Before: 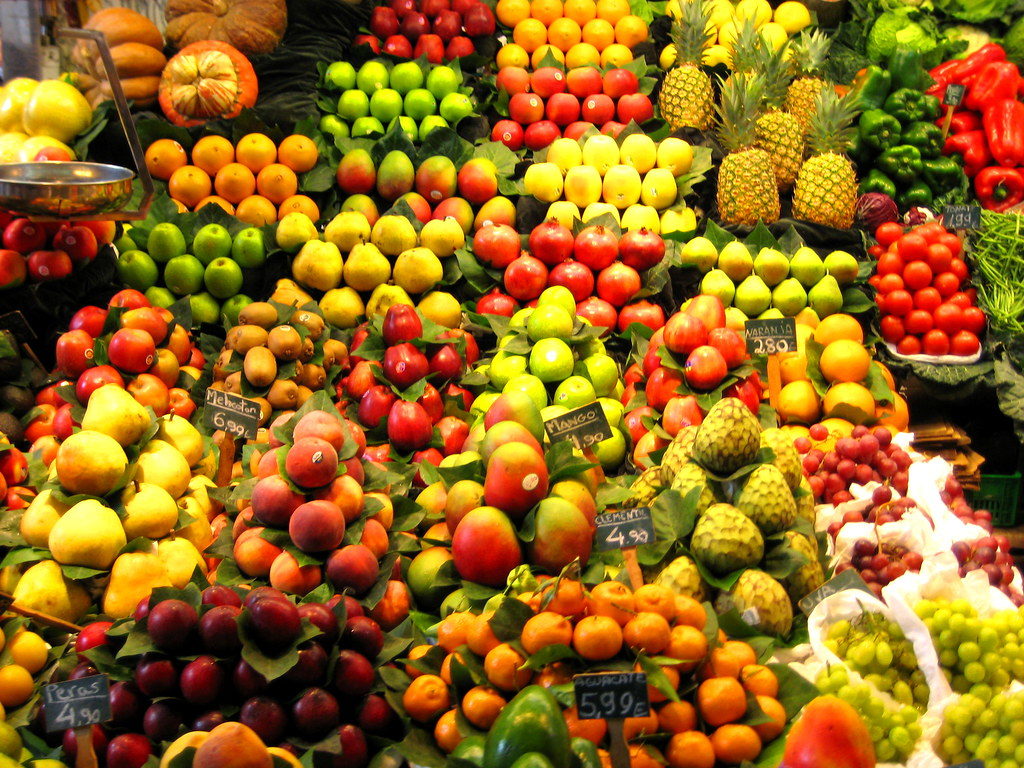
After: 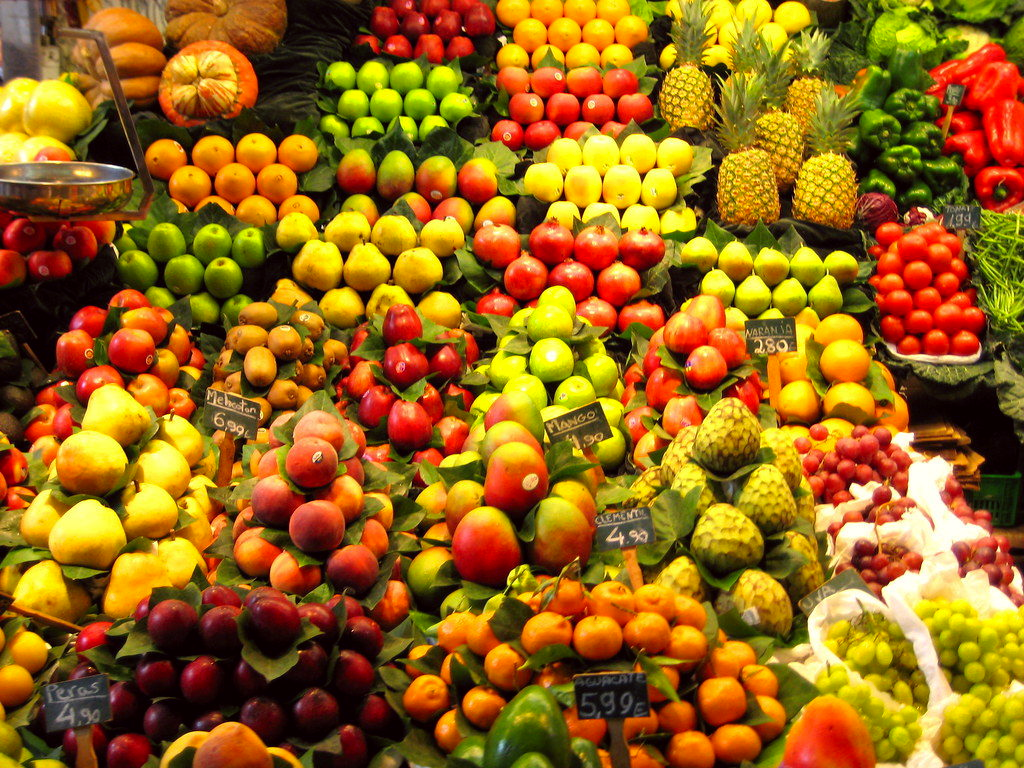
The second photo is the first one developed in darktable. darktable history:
color correction: highlights a* -0.997, highlights b* 4.5, shadows a* 3.67
